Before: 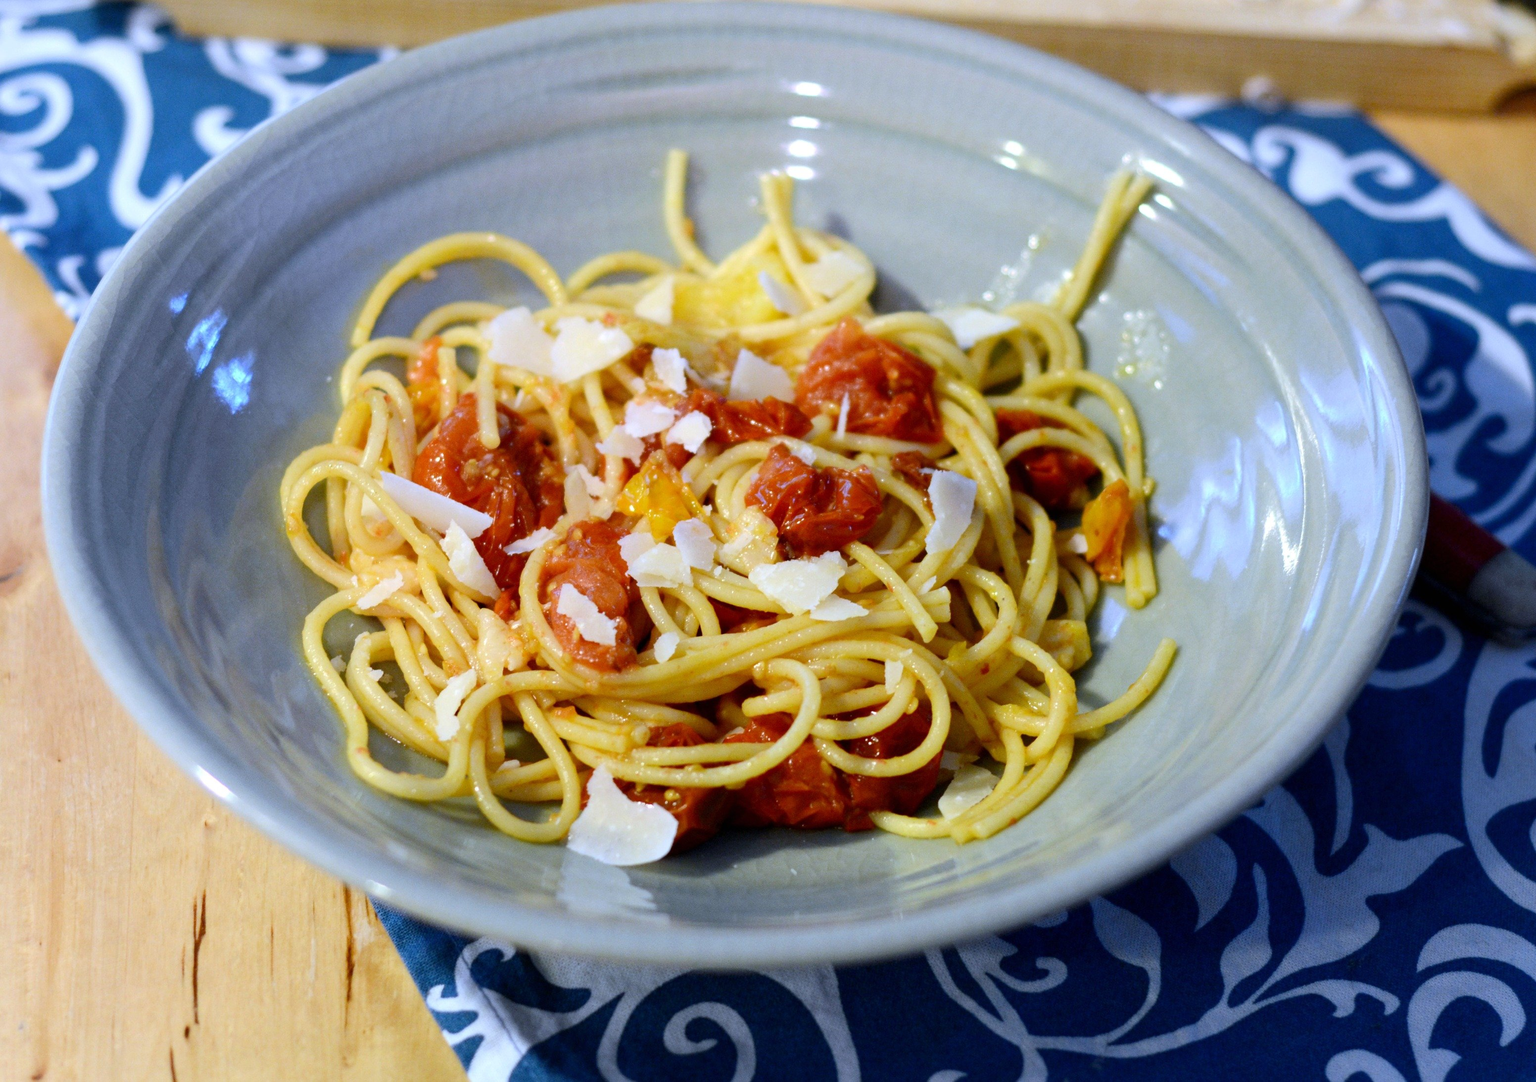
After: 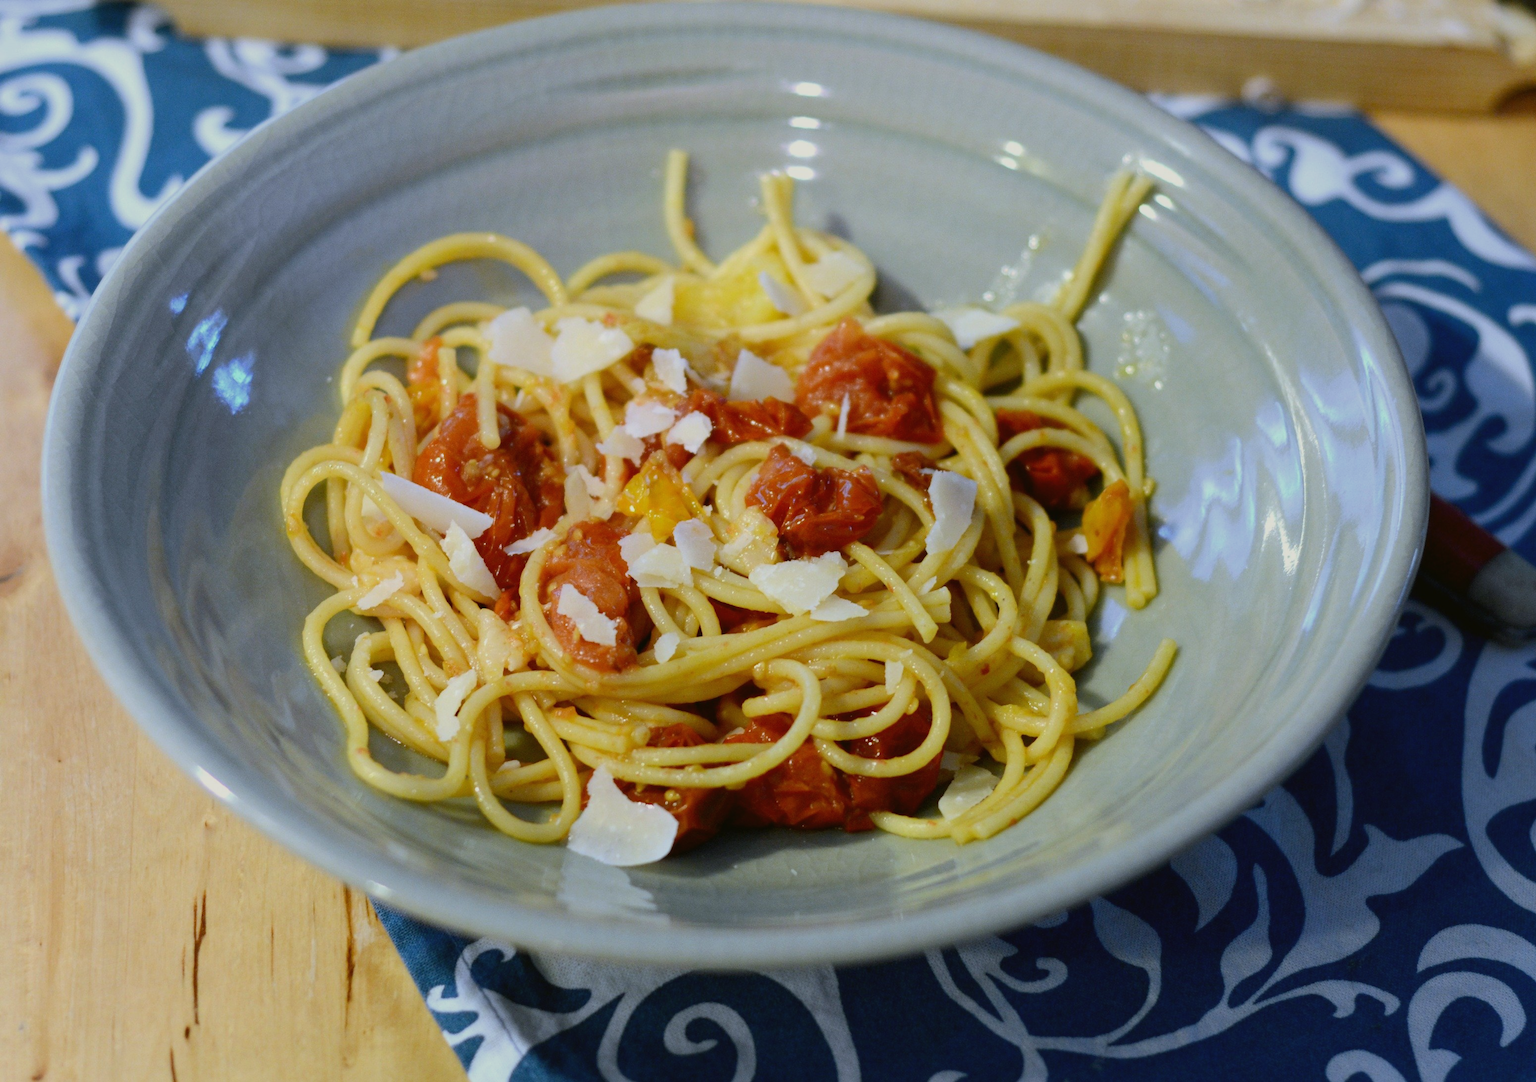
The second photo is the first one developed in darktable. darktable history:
exposure: exposure -0.36 EV, compensate highlight preservation false
color balance: mode lift, gamma, gain (sRGB), lift [1.04, 1, 1, 0.97], gamma [1.01, 1, 1, 0.97], gain [0.96, 1, 1, 0.97]
